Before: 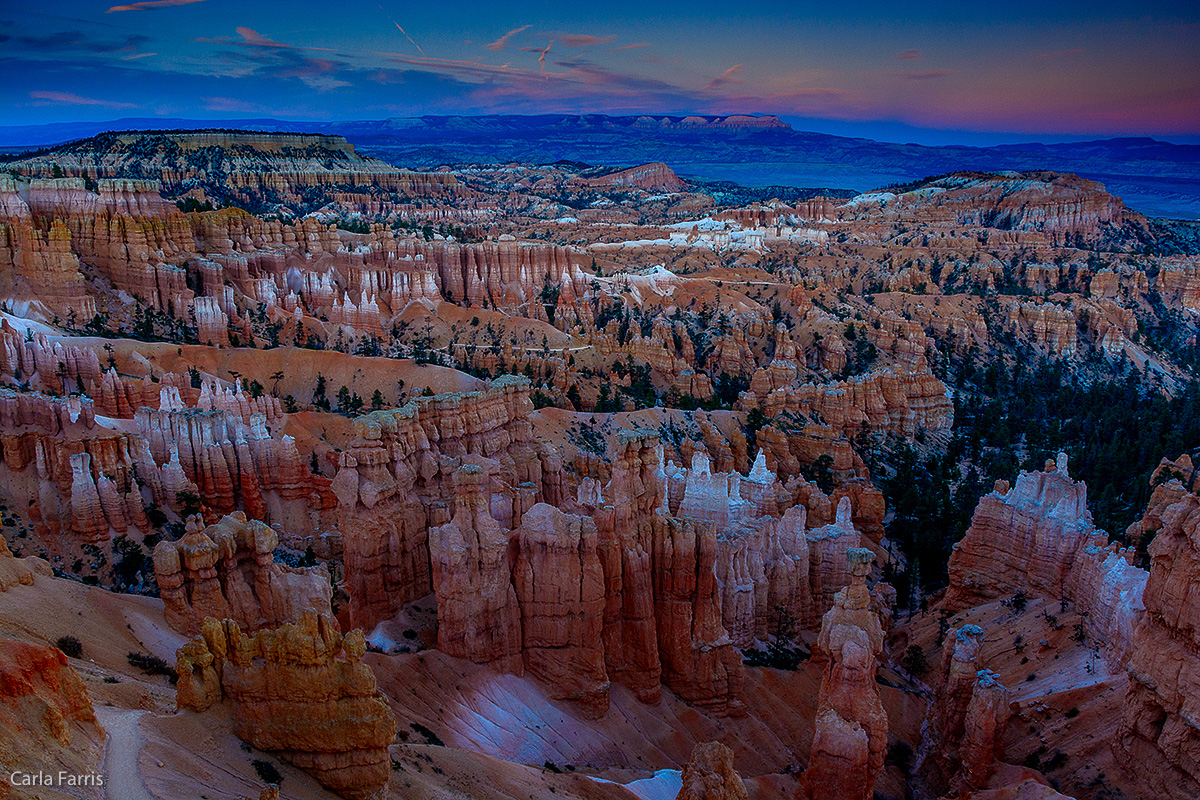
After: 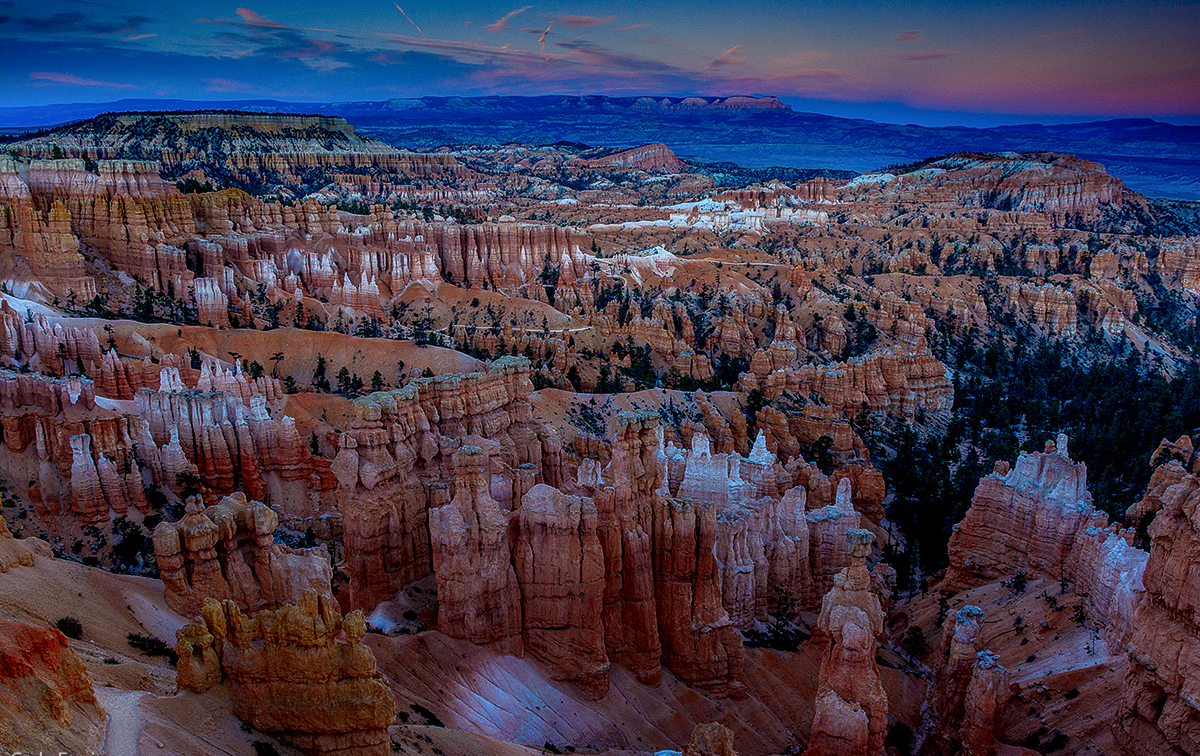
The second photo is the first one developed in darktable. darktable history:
crop and rotate: top 2.479%, bottom 3.018%
local contrast: on, module defaults
tone equalizer: on, module defaults
